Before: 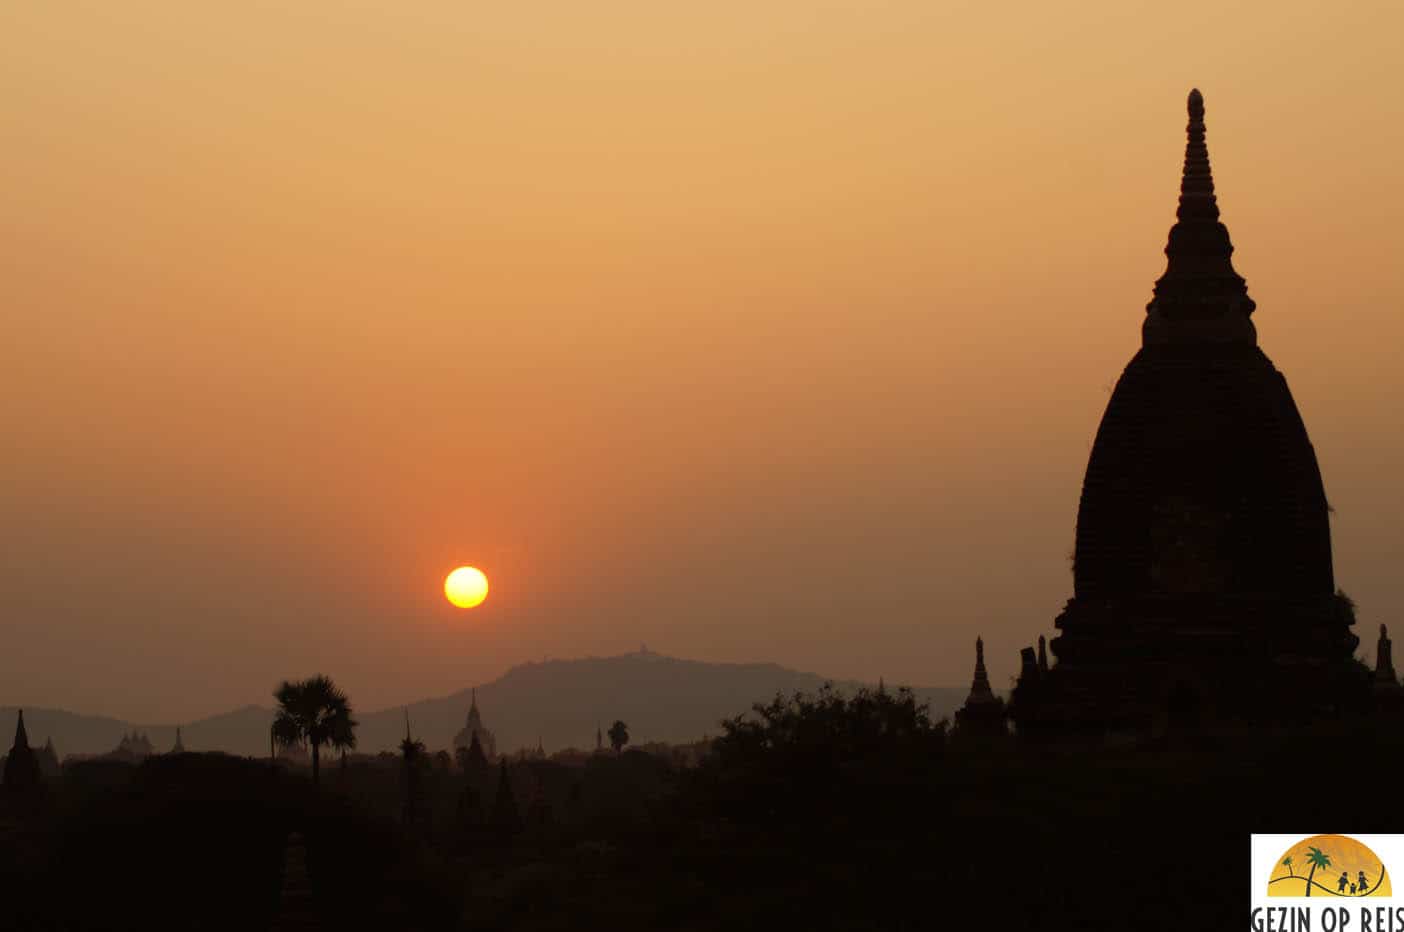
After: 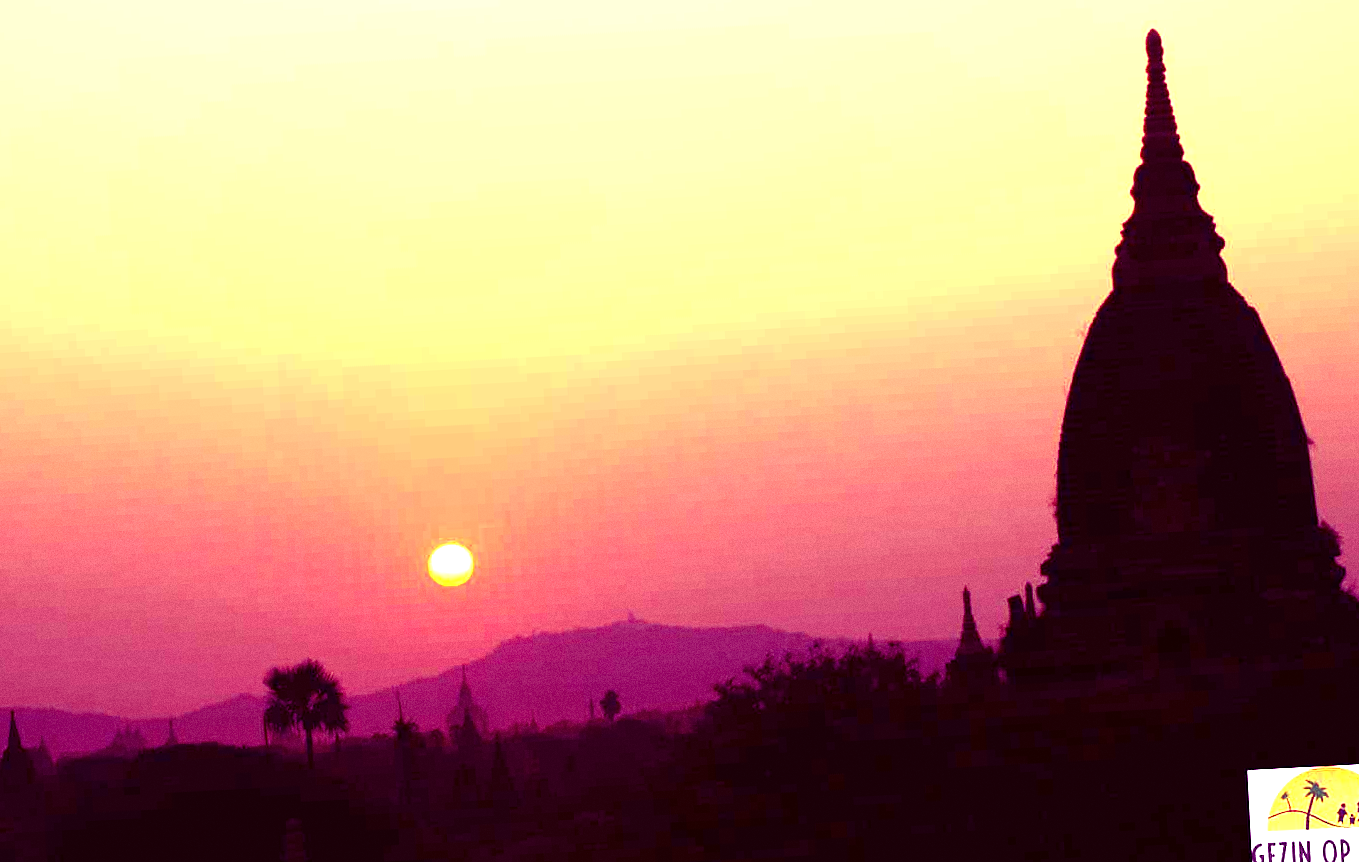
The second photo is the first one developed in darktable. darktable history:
grain: coarseness 0.09 ISO
exposure: exposure 2 EV, compensate exposure bias true, compensate highlight preservation false
color balance: mode lift, gamma, gain (sRGB), lift [1, 1, 0.101, 1]
rotate and perspective: rotation -3°, crop left 0.031, crop right 0.968, crop top 0.07, crop bottom 0.93
